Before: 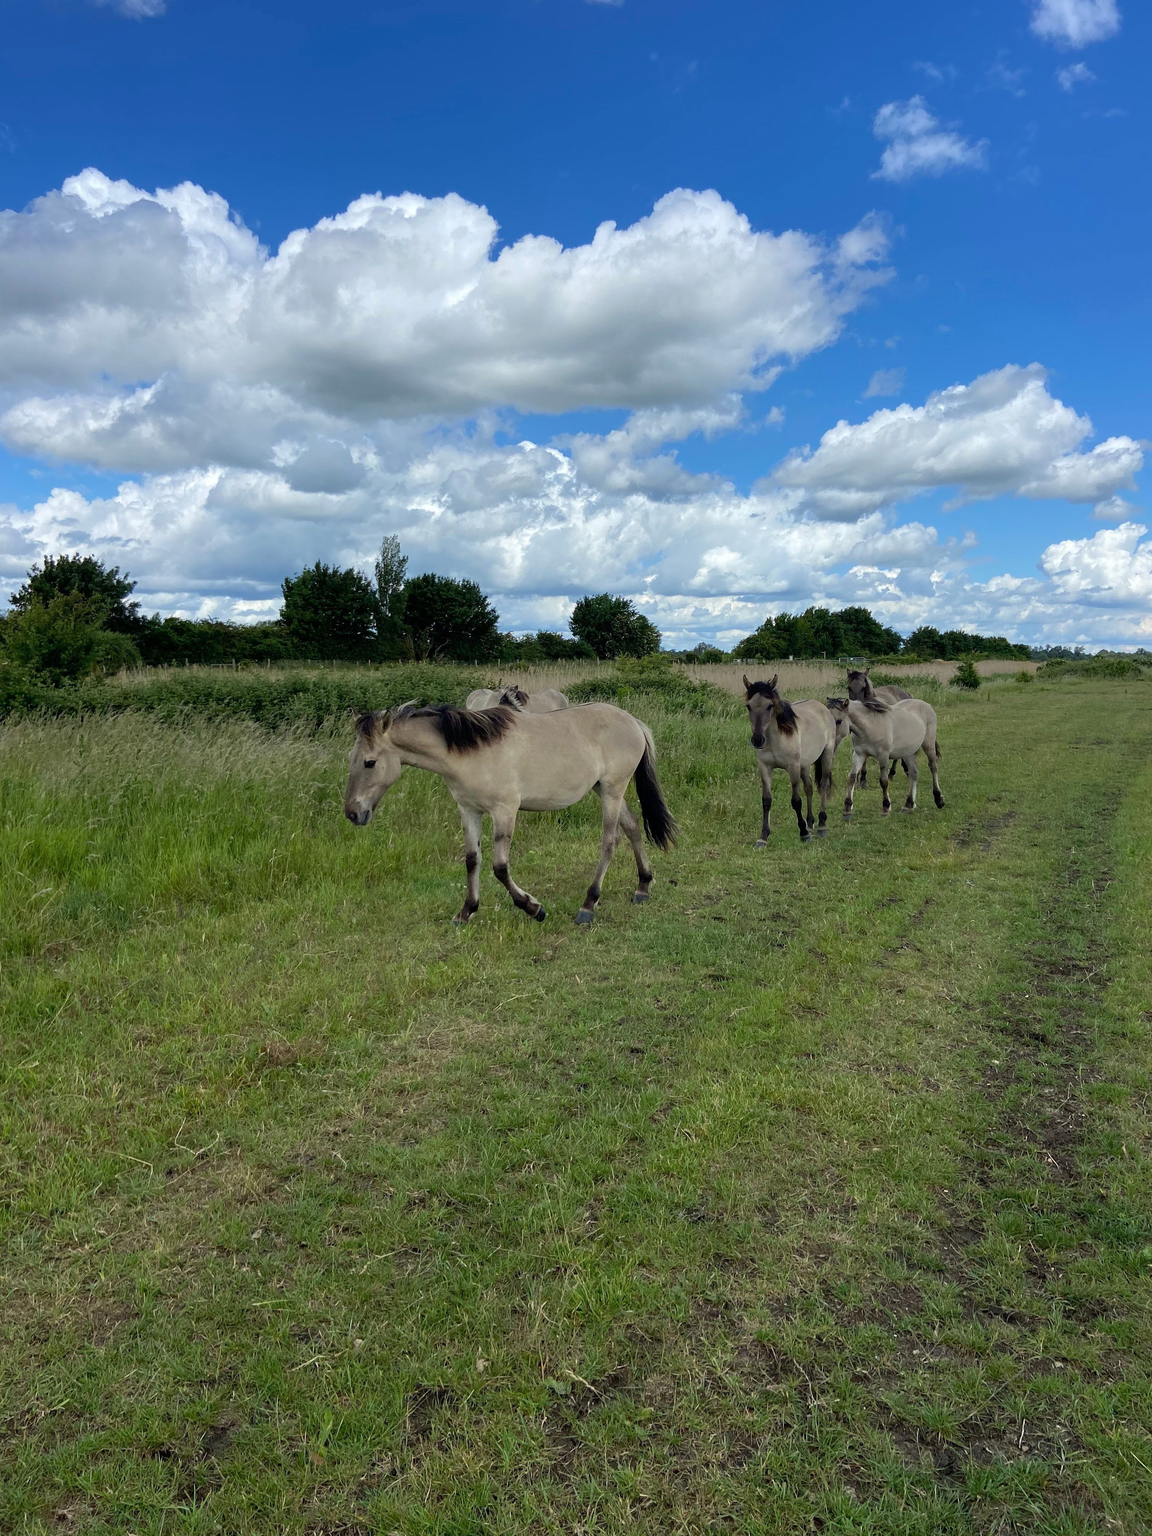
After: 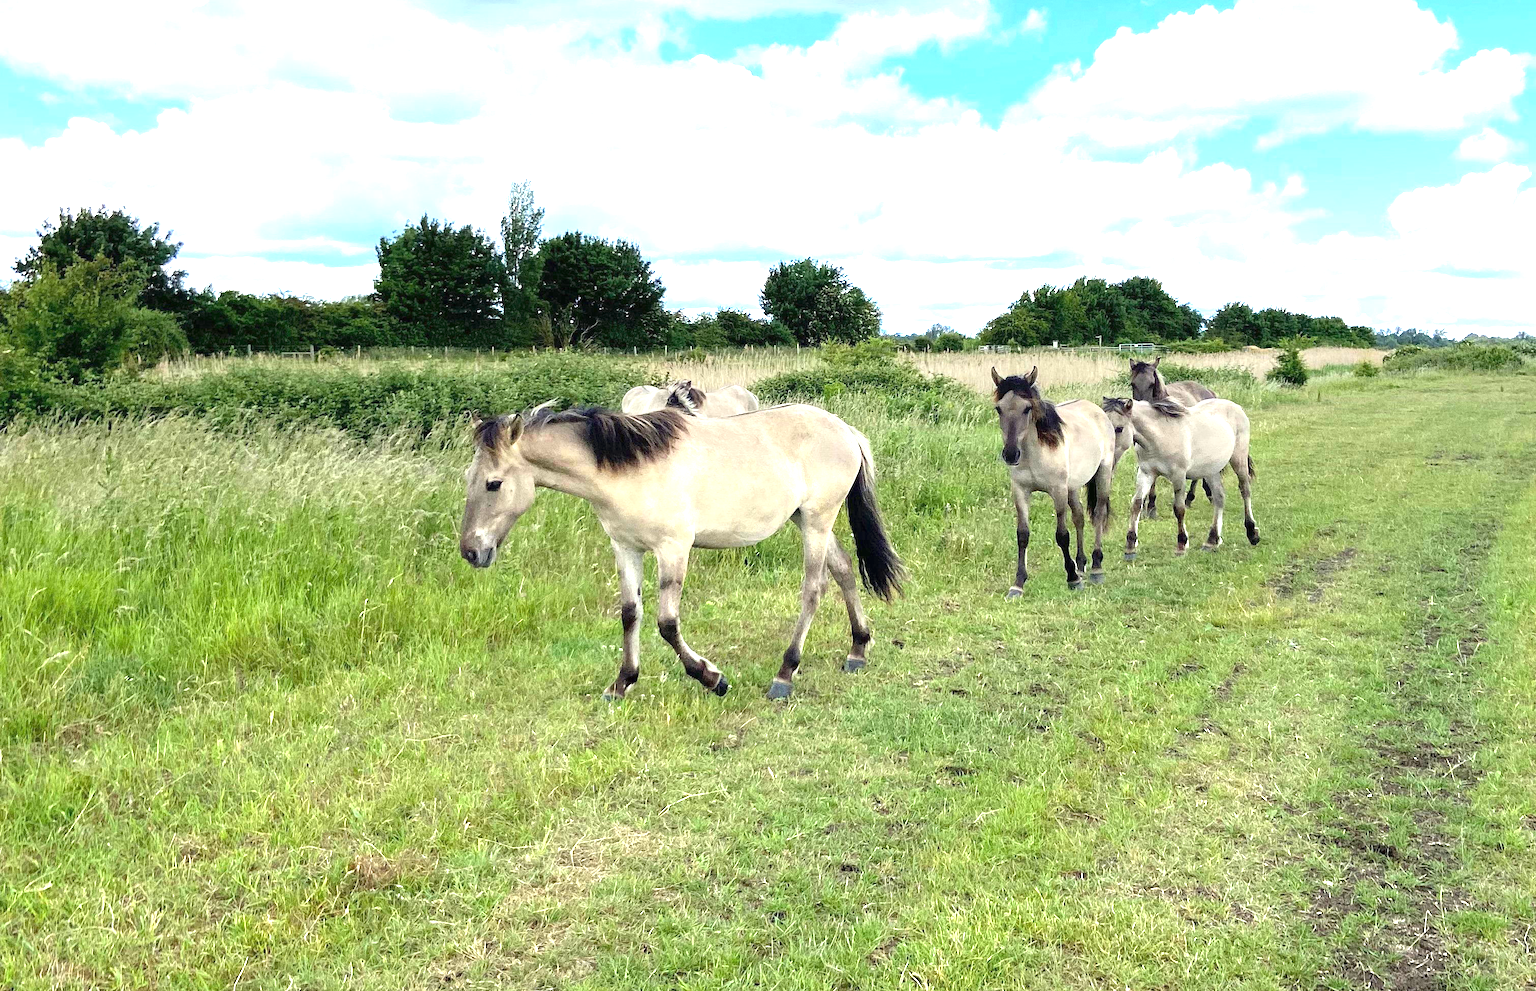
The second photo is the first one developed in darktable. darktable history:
crop and rotate: top 26.056%, bottom 25.543%
grain: coarseness 0.09 ISO
exposure: black level correction 0, exposure 1.9 EV, compensate highlight preservation false
